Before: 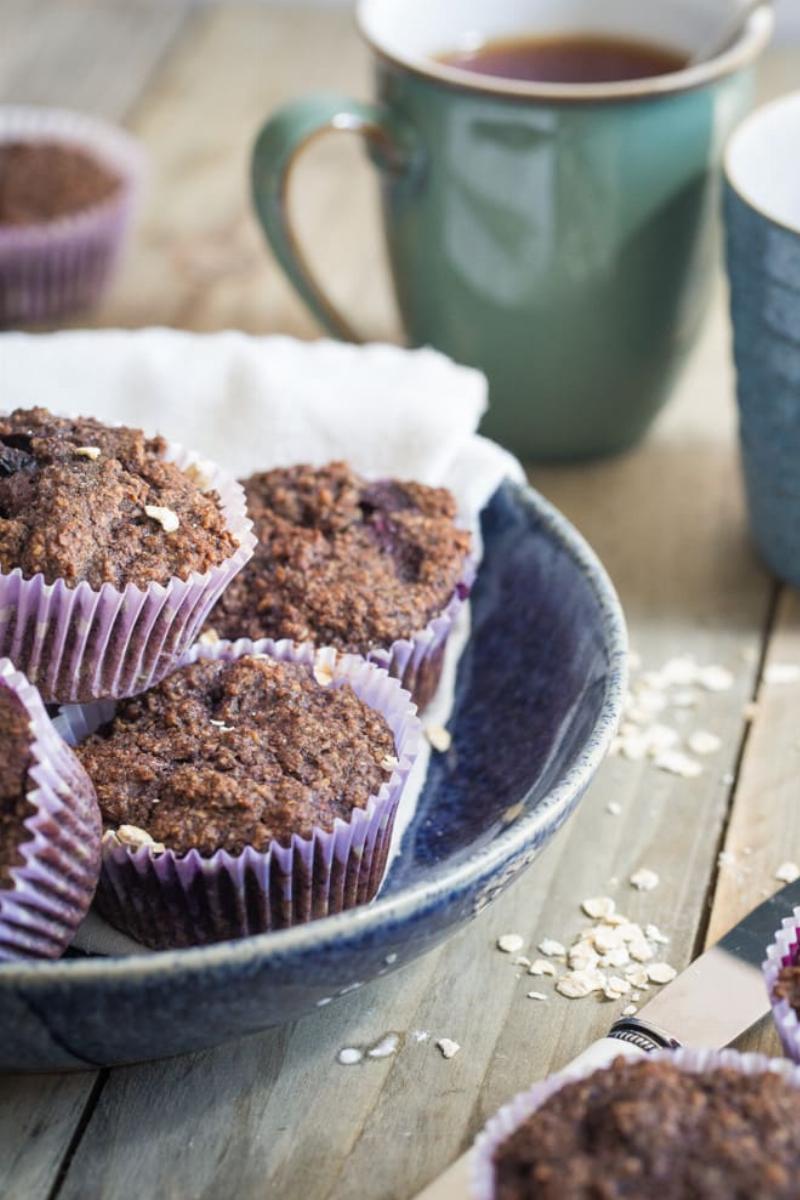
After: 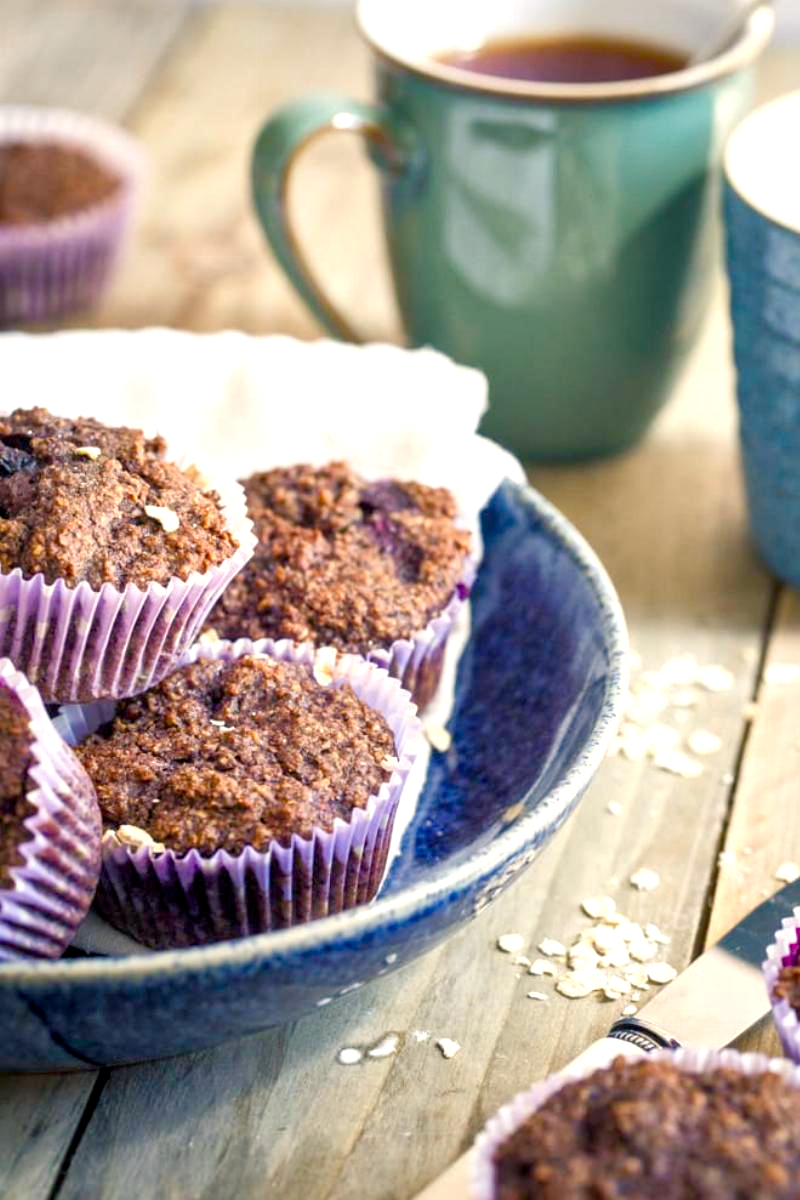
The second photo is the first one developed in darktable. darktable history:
color balance rgb: shadows lift › chroma 3%, shadows lift › hue 240.84°, highlights gain › chroma 3%, highlights gain › hue 73.2°, global offset › luminance -0.5%, perceptual saturation grading › global saturation 20%, perceptual saturation grading › highlights -25%, perceptual saturation grading › shadows 50%, global vibrance 25.26%
local contrast: mode bilateral grid, contrast 28, coarseness 16, detail 115%, midtone range 0.2
exposure: black level correction 0, exposure 0.5 EV, compensate exposure bias true, compensate highlight preservation false
